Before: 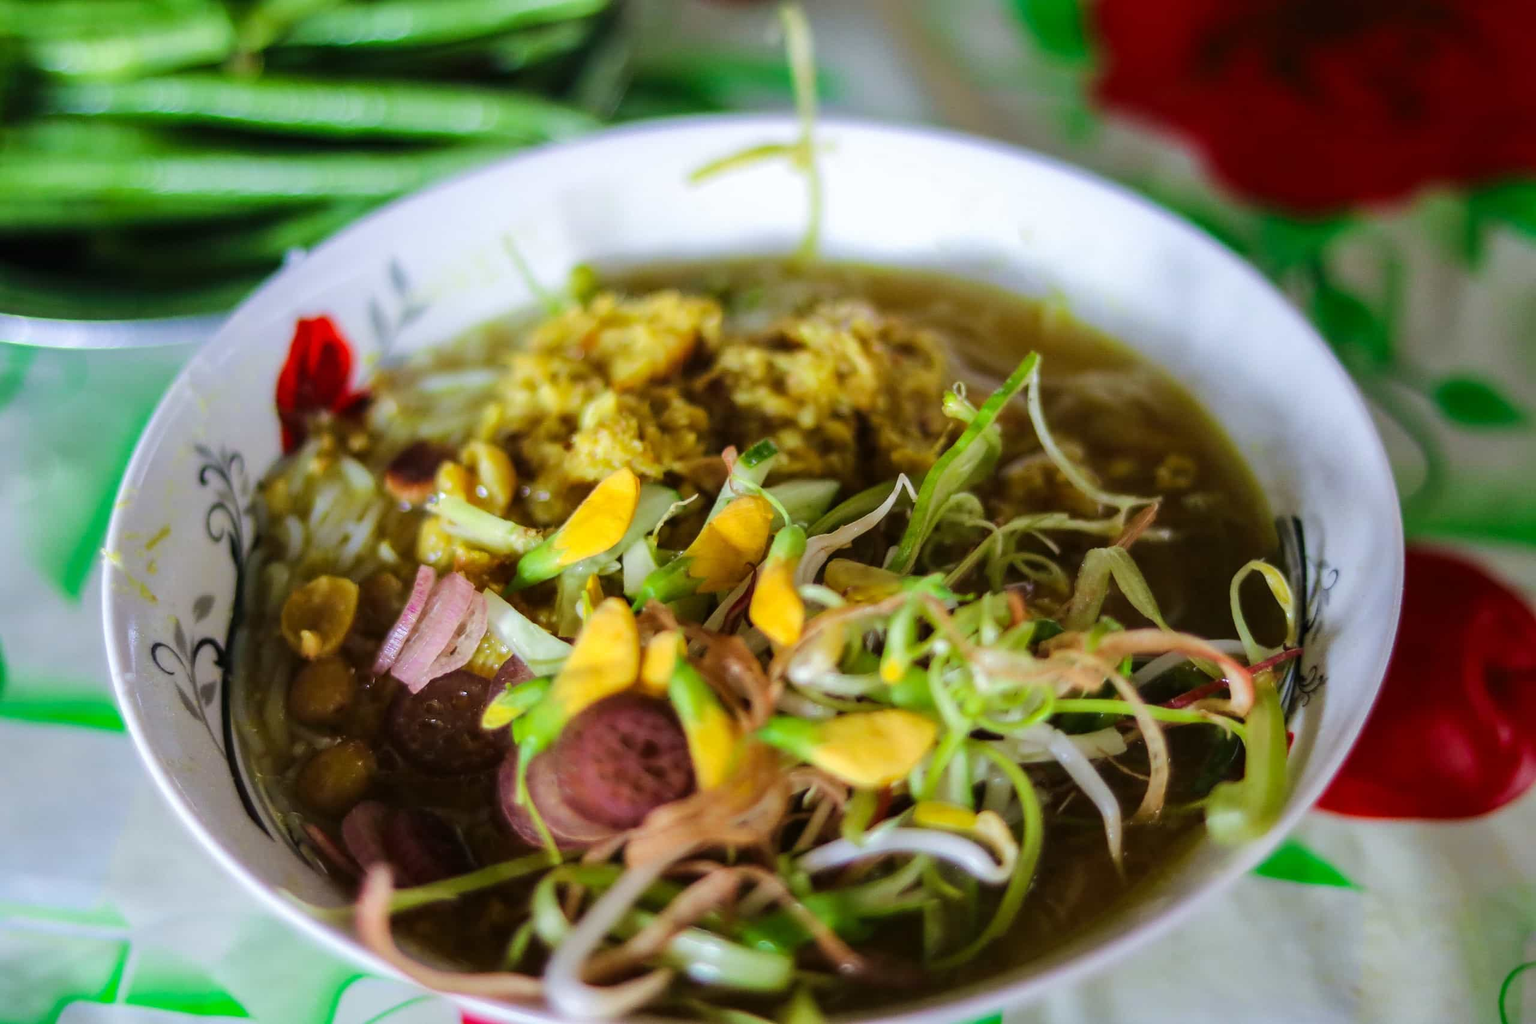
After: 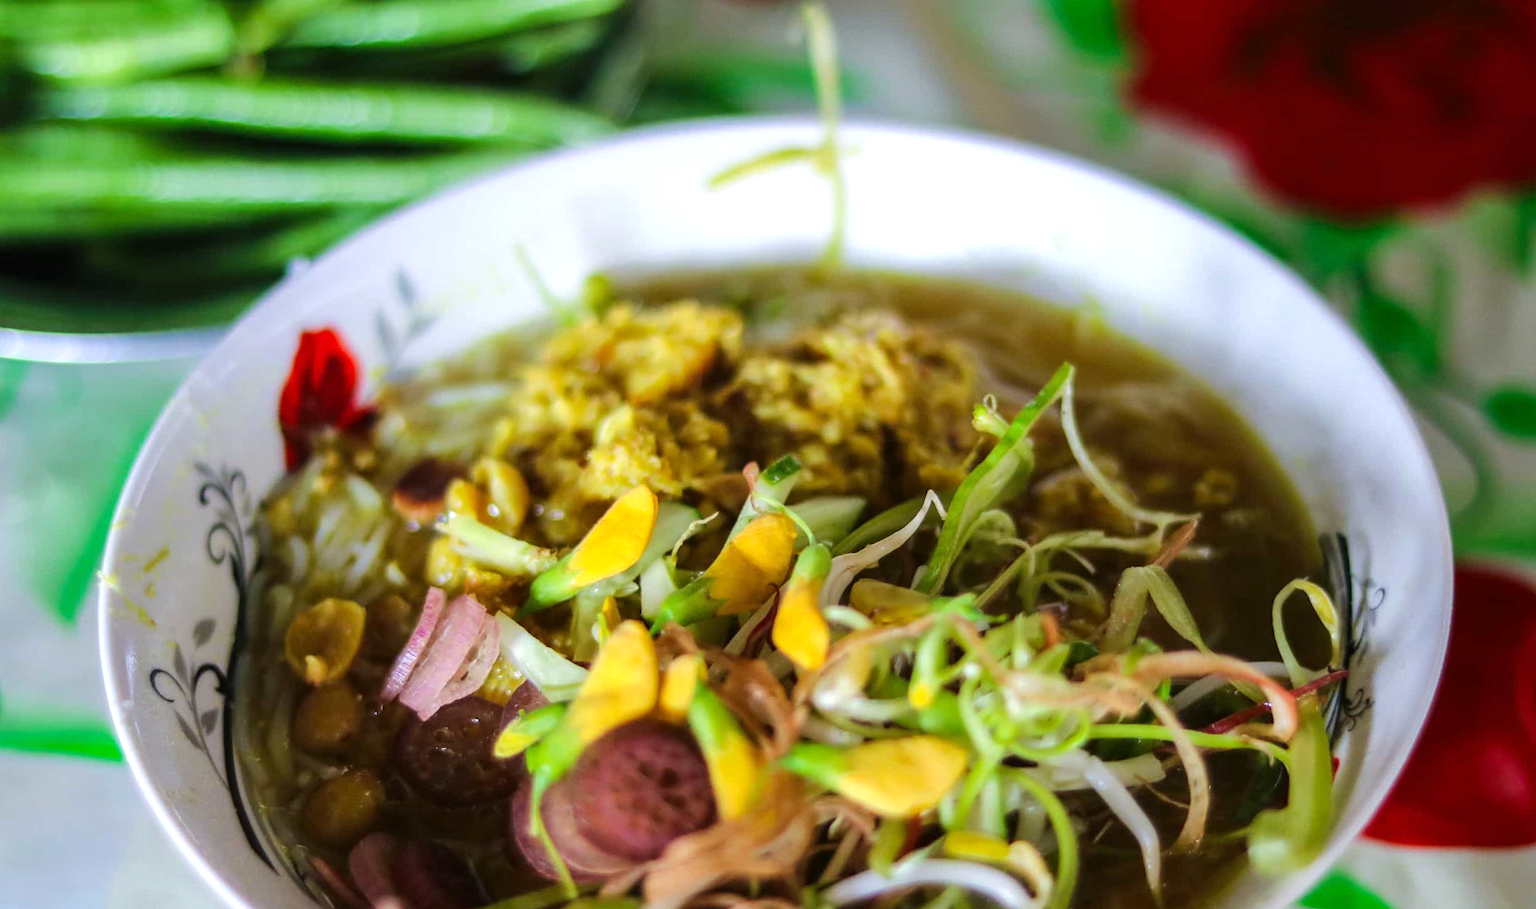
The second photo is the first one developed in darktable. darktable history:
exposure: exposure 0.2 EV, compensate highlight preservation false
crop and rotate: angle 0.2°, left 0.275%, right 3.127%, bottom 14.18%
